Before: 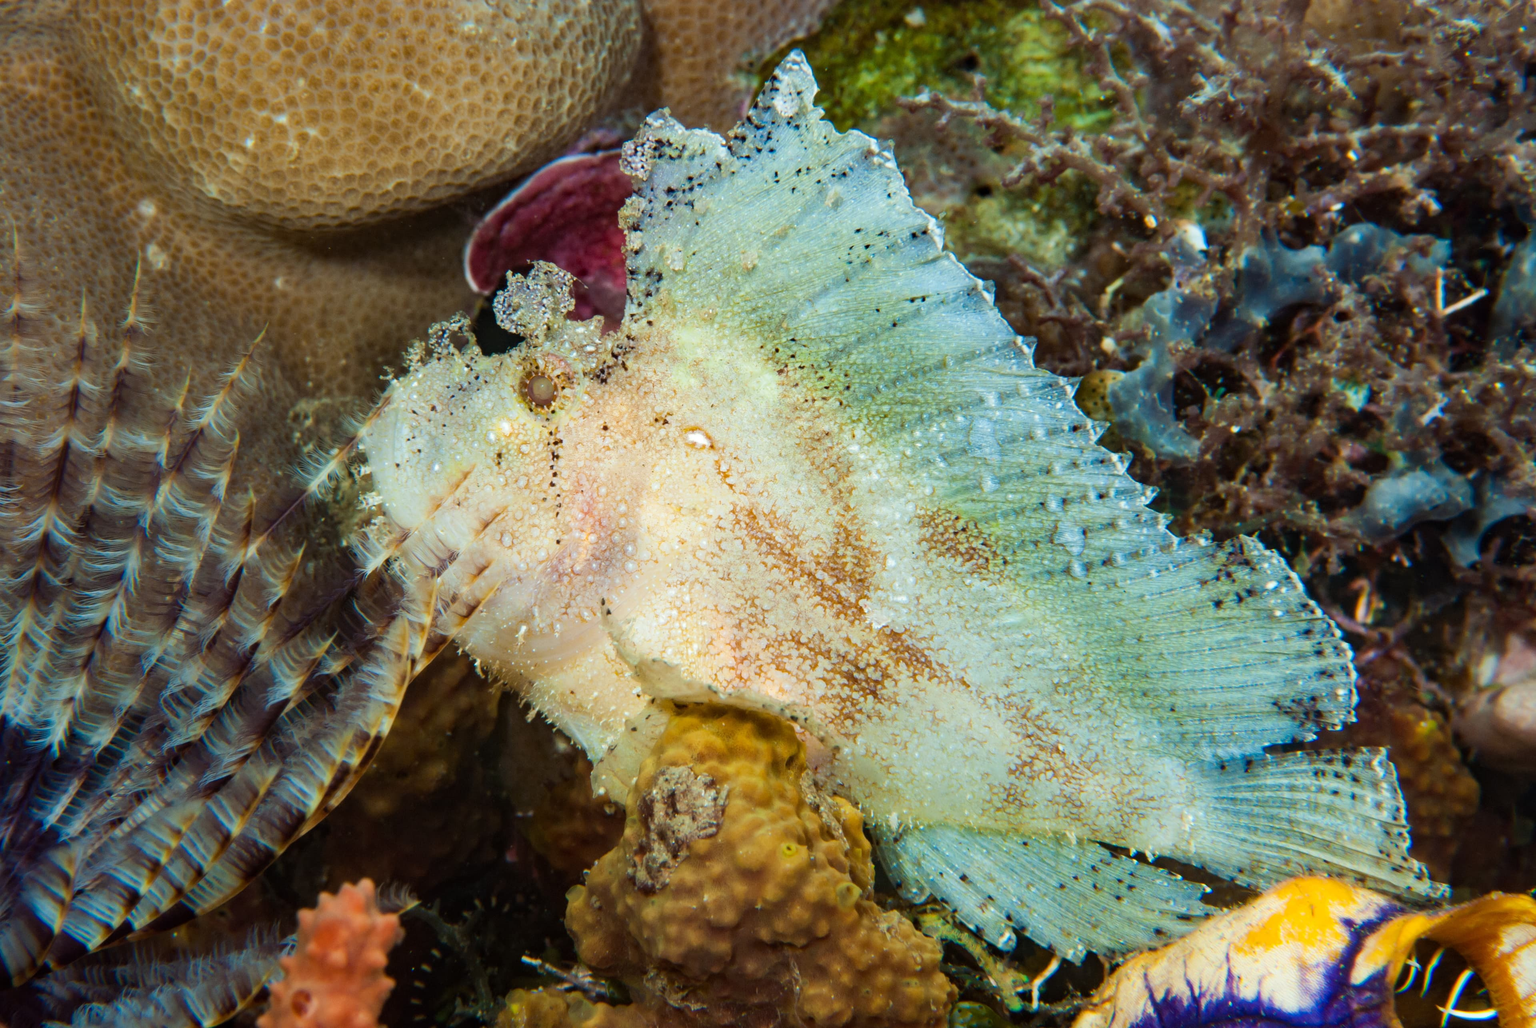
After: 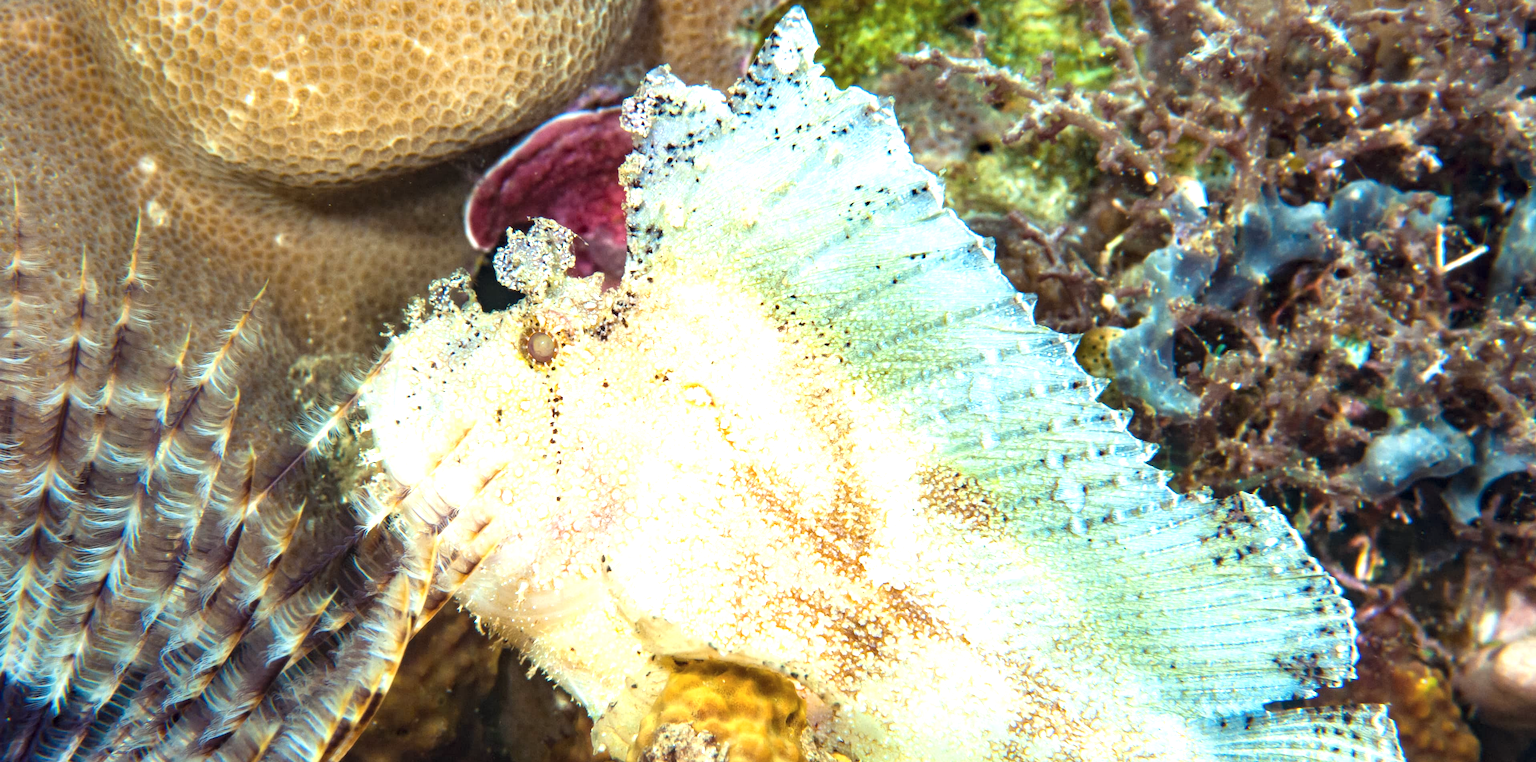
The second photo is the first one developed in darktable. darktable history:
exposure: black level correction 0, exposure 1.2 EV, compensate highlight preservation false
crop: top 4.242%, bottom 21.555%
local contrast: highlights 104%, shadows 100%, detail 119%, midtone range 0.2
color correction: highlights a* 0.196, highlights b* 2.72, shadows a* -0.944, shadows b* -4.42
contrast brightness saturation: saturation -0.059
